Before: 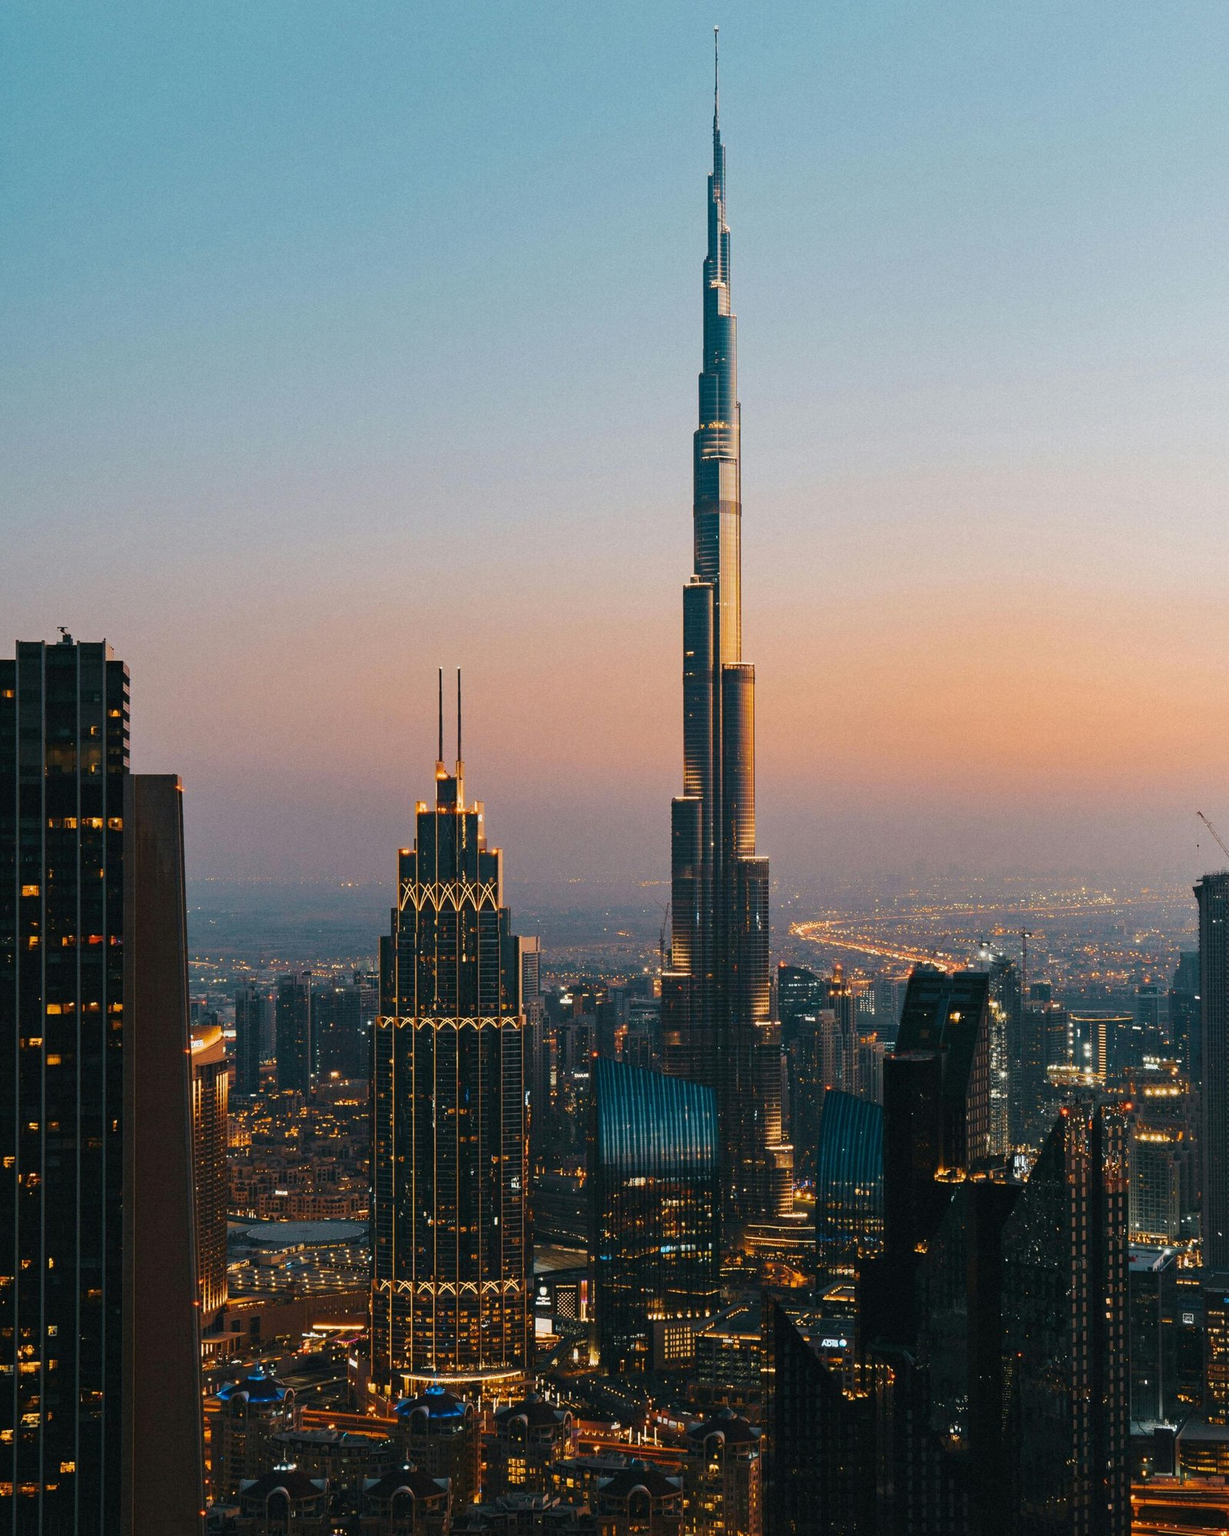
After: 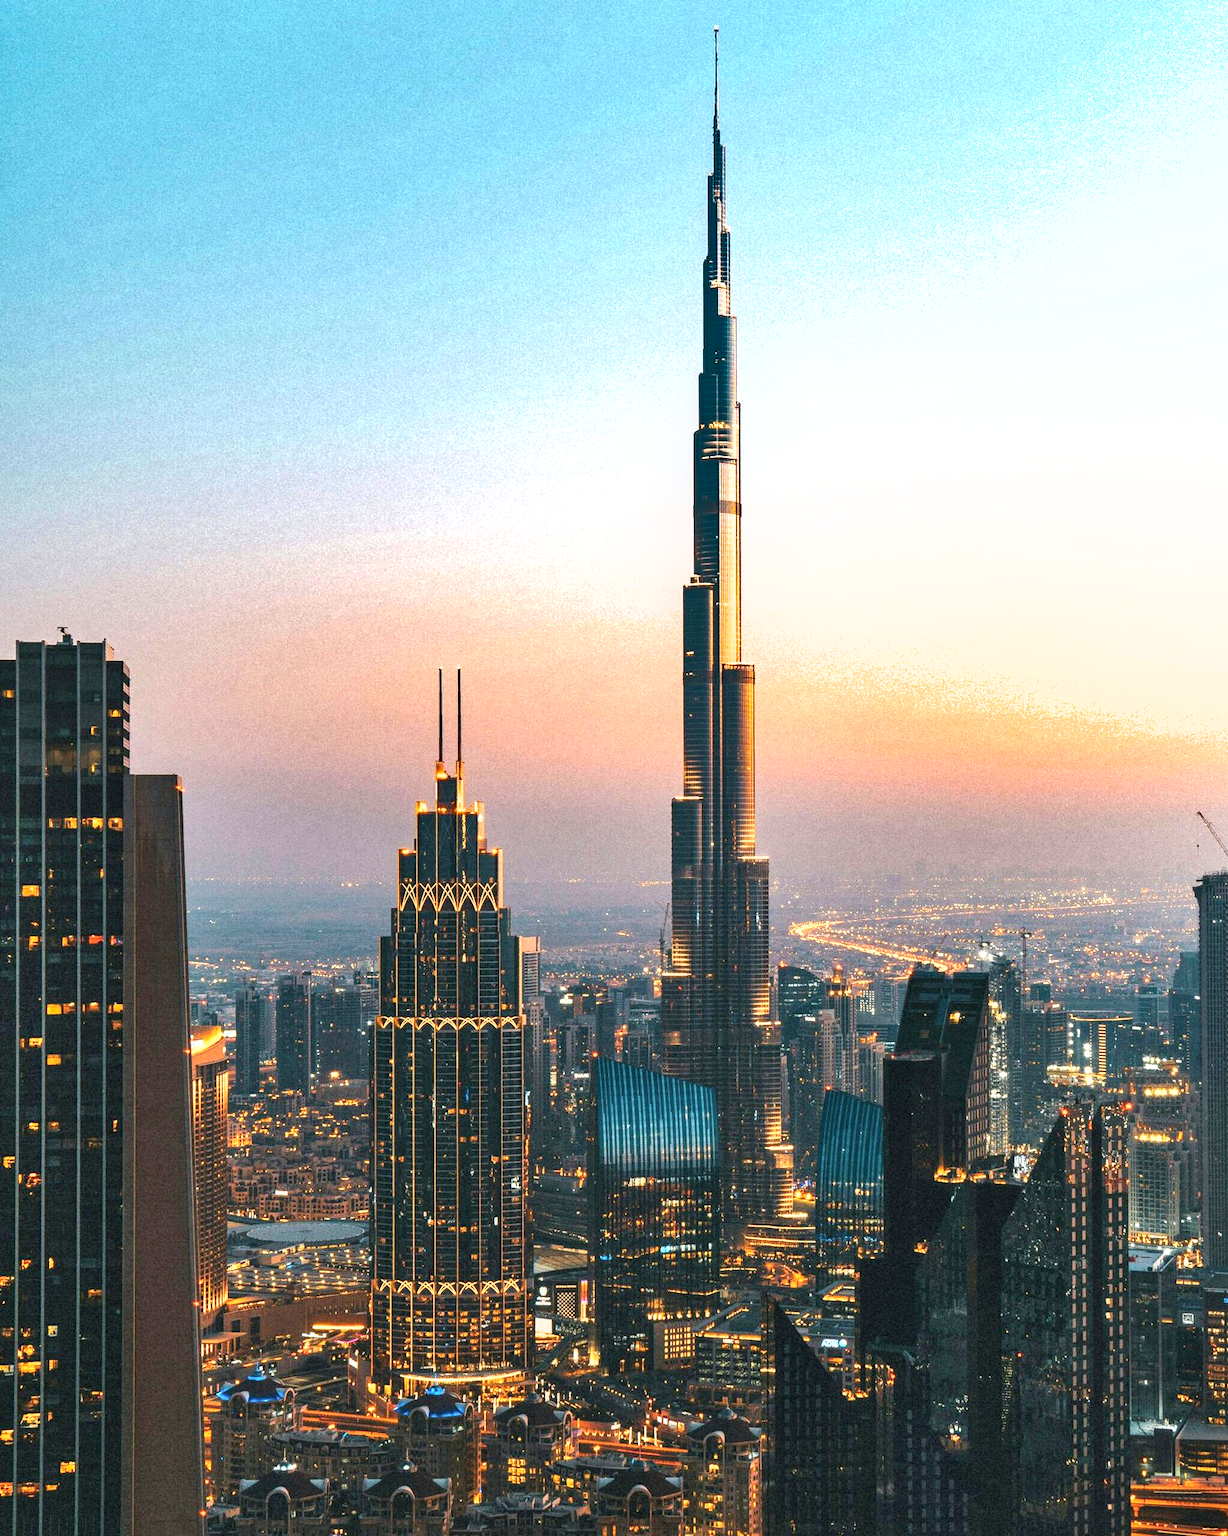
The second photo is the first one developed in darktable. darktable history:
local contrast: on, module defaults
exposure: black level correction 0, exposure 1.1 EV, compensate exposure bias true, compensate highlight preservation false
shadows and highlights: low approximation 0.01, soften with gaussian
